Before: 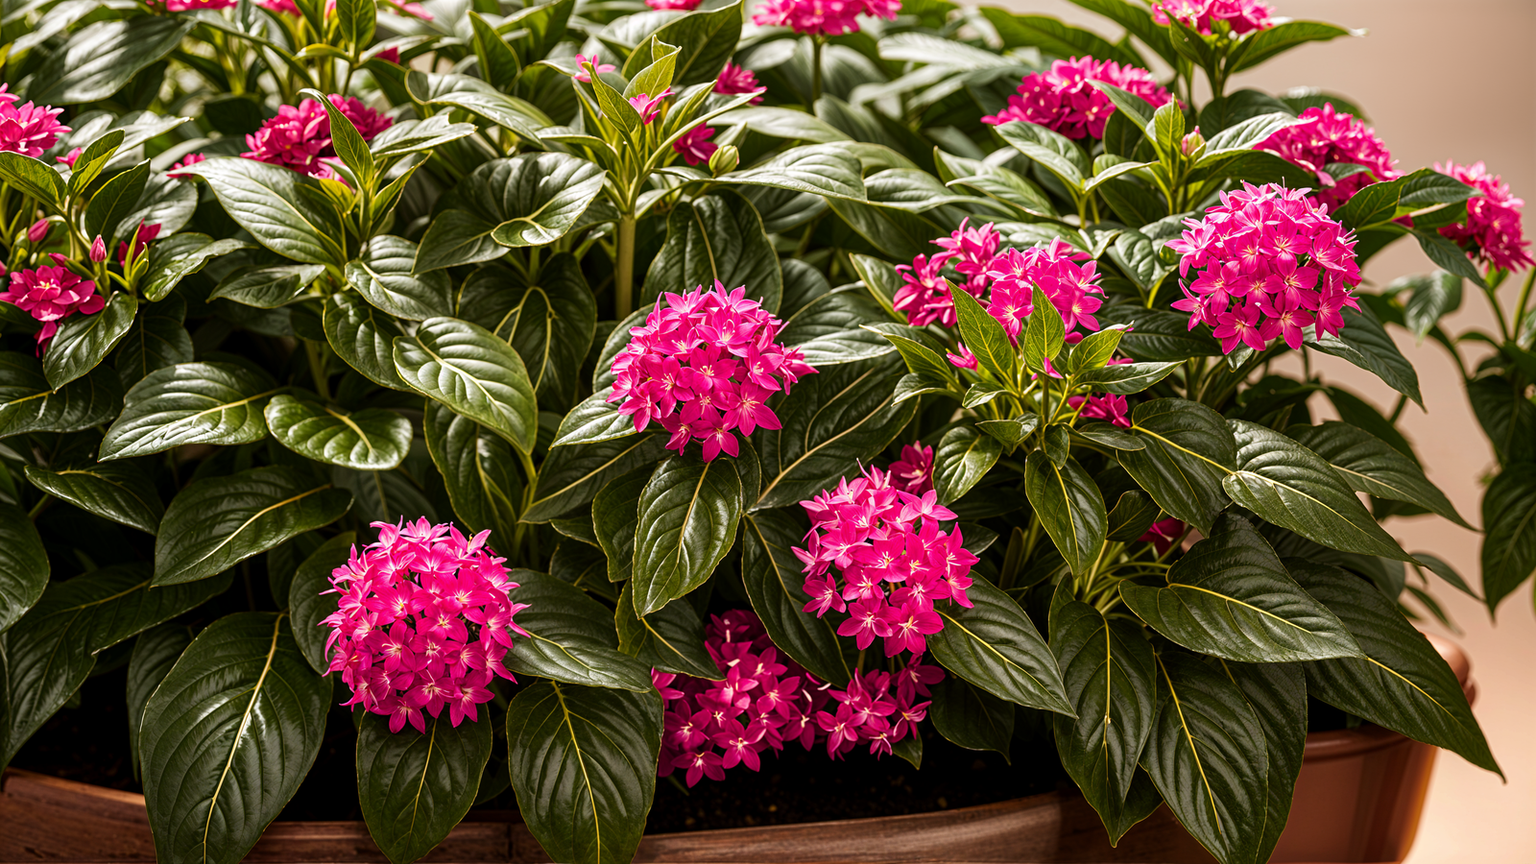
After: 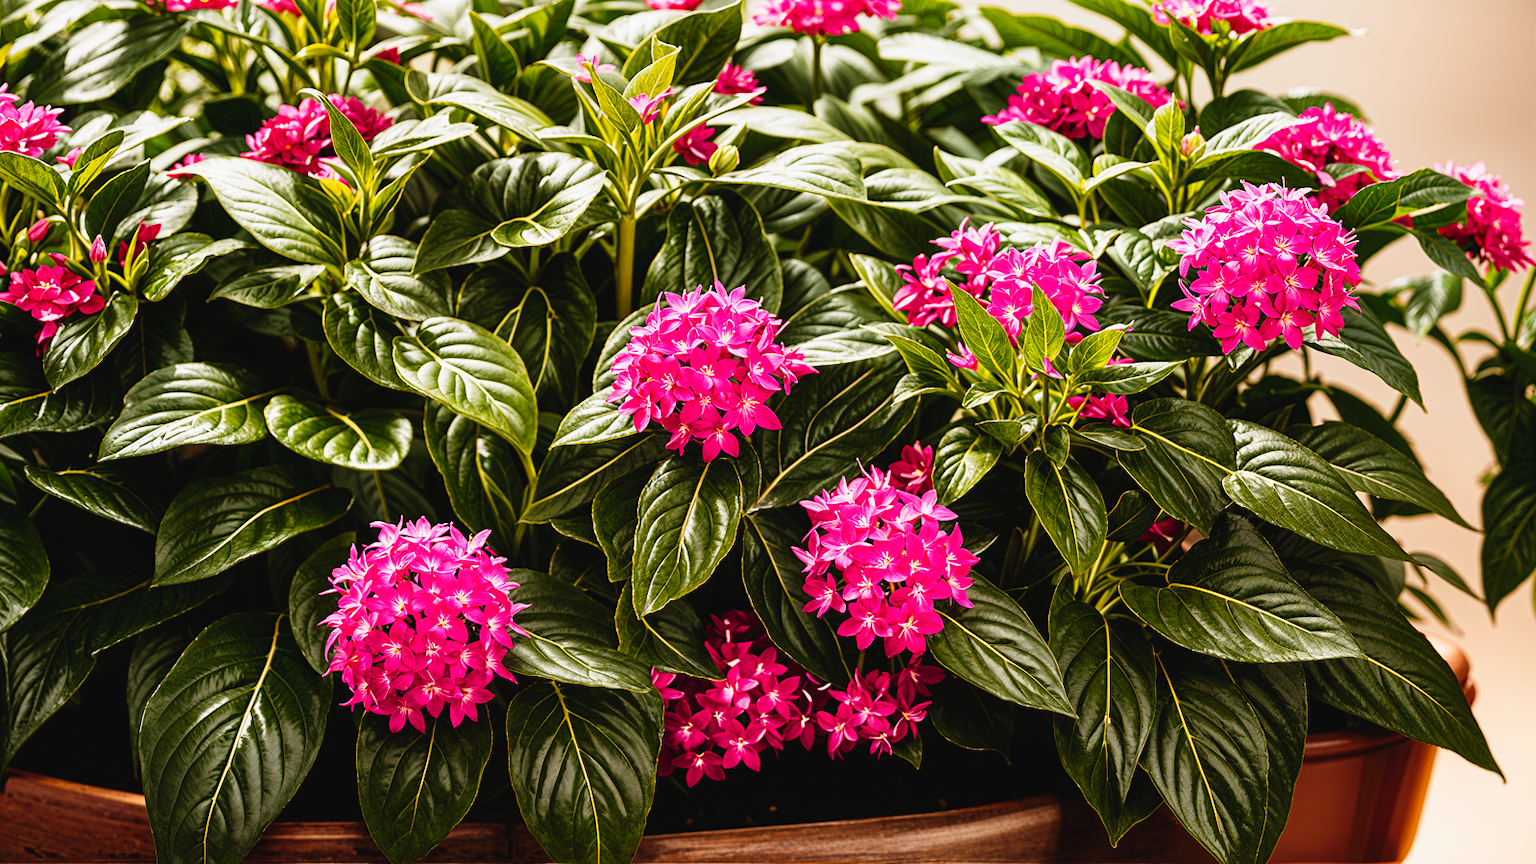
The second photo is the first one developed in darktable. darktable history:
tone curve: curves: ch0 [(0.003, 0.032) (0.037, 0.037) (0.142, 0.117) (0.279, 0.311) (0.405, 0.49) (0.526, 0.651) (0.722, 0.857) (0.875, 0.946) (1, 0.98)]; ch1 [(0, 0) (0.305, 0.325) (0.453, 0.437) (0.482, 0.474) (0.501, 0.498) (0.515, 0.523) (0.559, 0.591) (0.6, 0.643) (0.656, 0.707) (1, 1)]; ch2 [(0, 0) (0.323, 0.277) (0.424, 0.396) (0.479, 0.484) (0.499, 0.502) (0.515, 0.537) (0.573, 0.602) (0.653, 0.675) (0.75, 0.756) (1, 1)], preserve colors none
